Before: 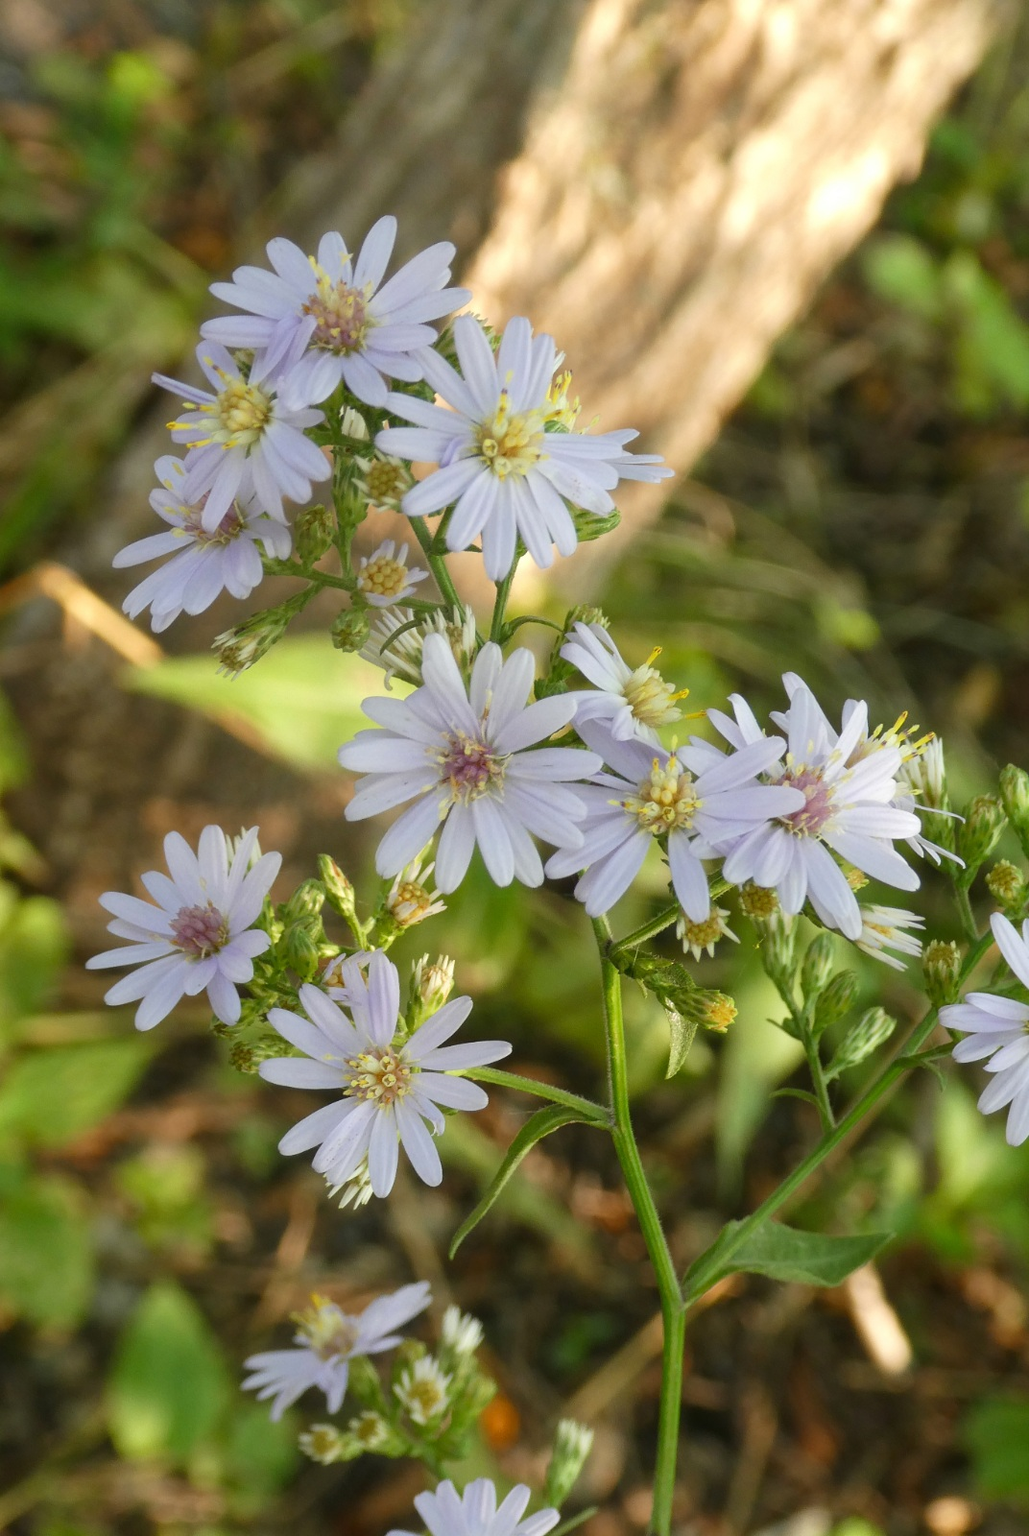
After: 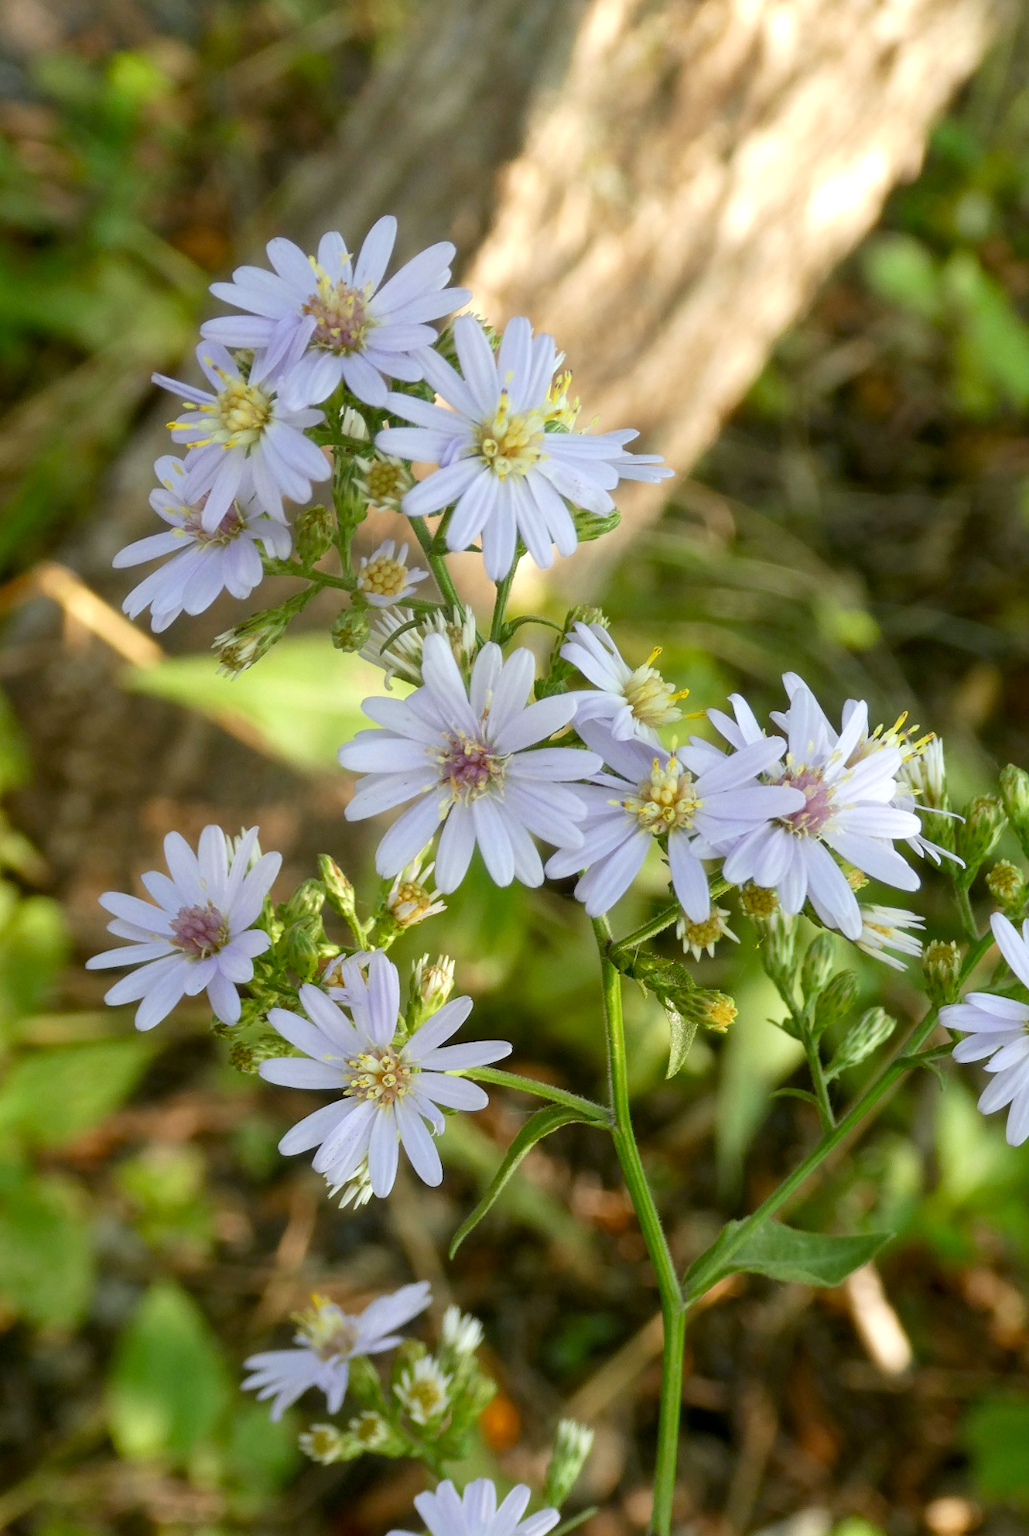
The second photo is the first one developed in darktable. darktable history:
exposure: black level correction 0.007, exposure 0.159 EV, compensate highlight preservation false
white balance: red 0.974, blue 1.044
